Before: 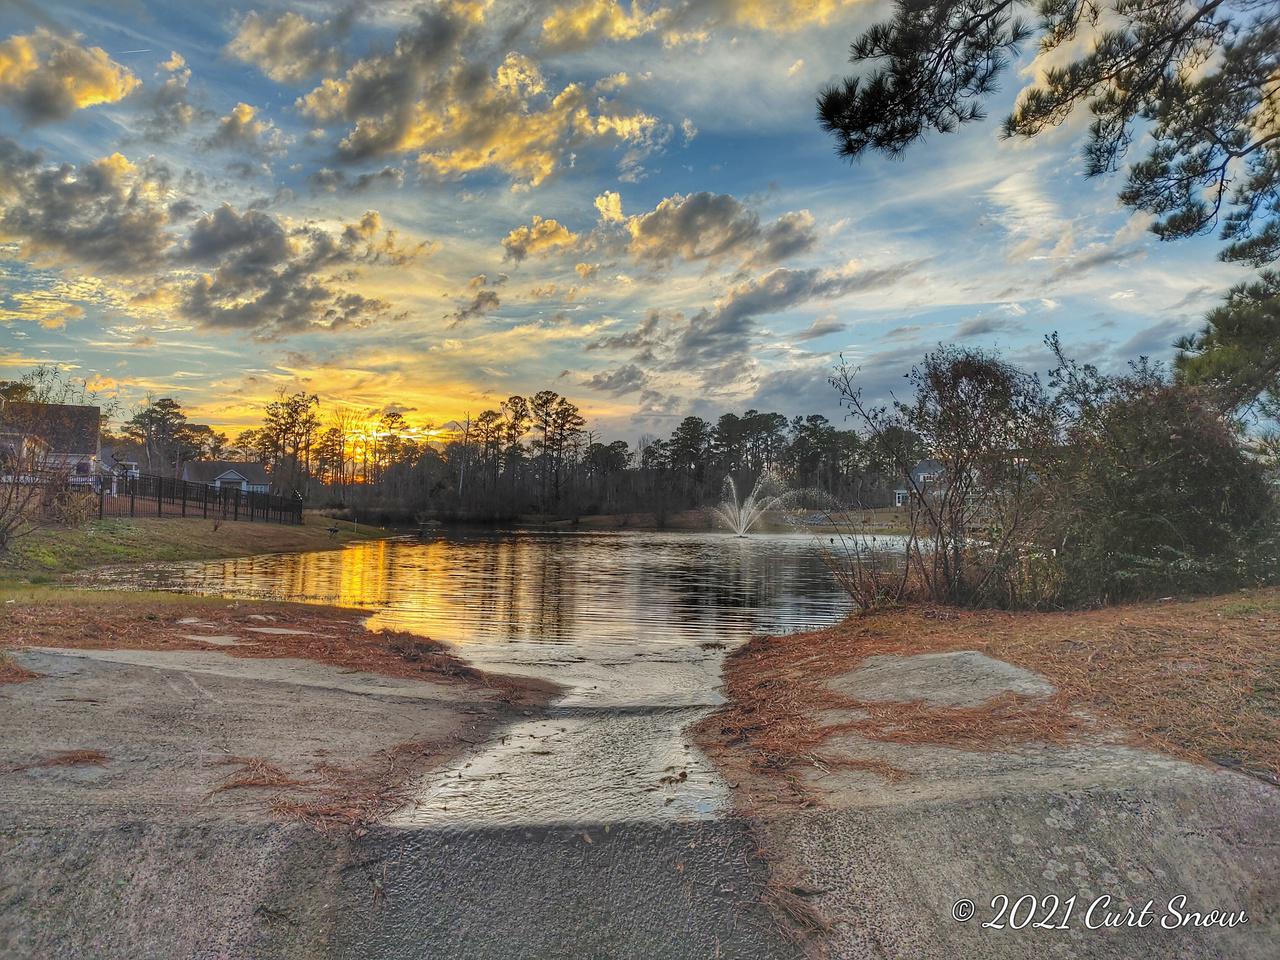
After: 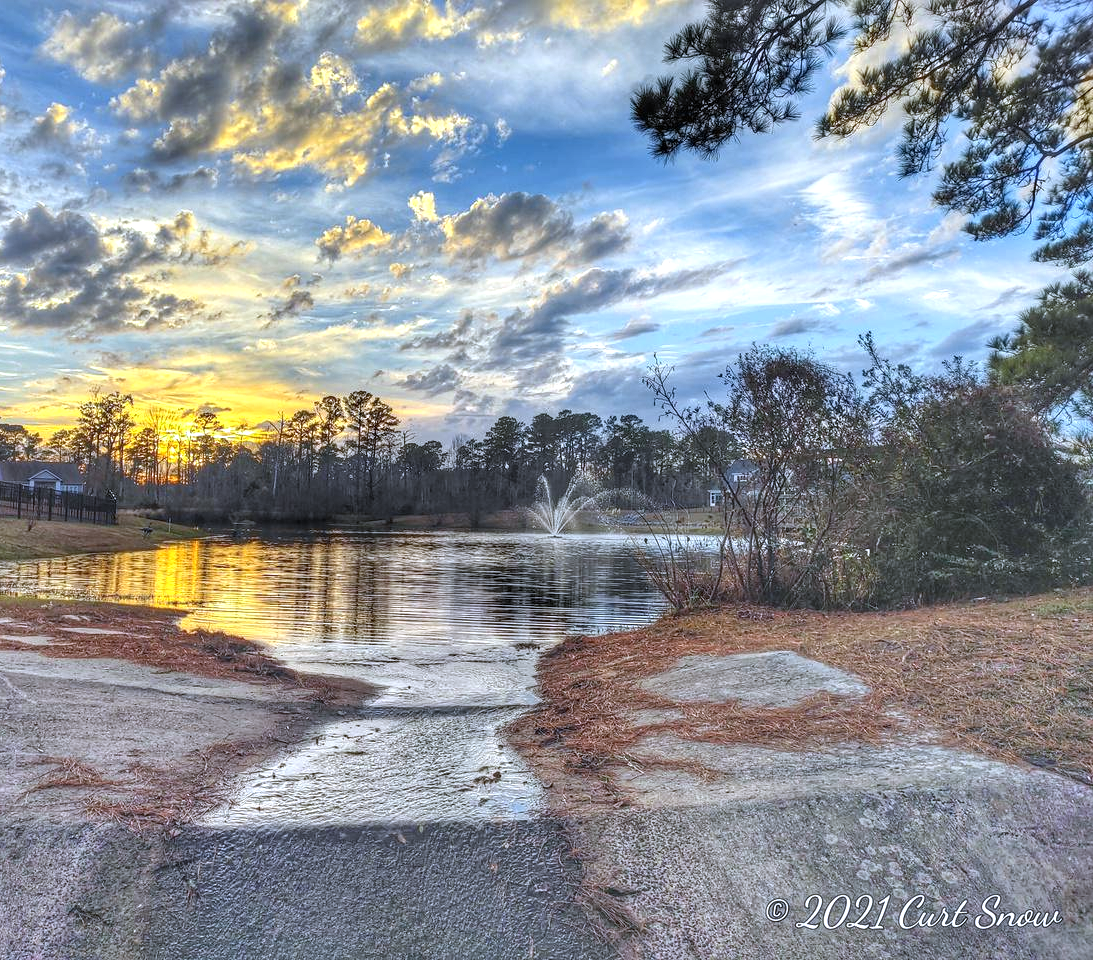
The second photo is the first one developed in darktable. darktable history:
exposure: black level correction 0, exposure 0.5 EV, compensate exposure bias true, compensate highlight preservation false
crop and rotate: left 14.584%
white balance: red 0.948, green 1.02, blue 1.176
local contrast: on, module defaults
